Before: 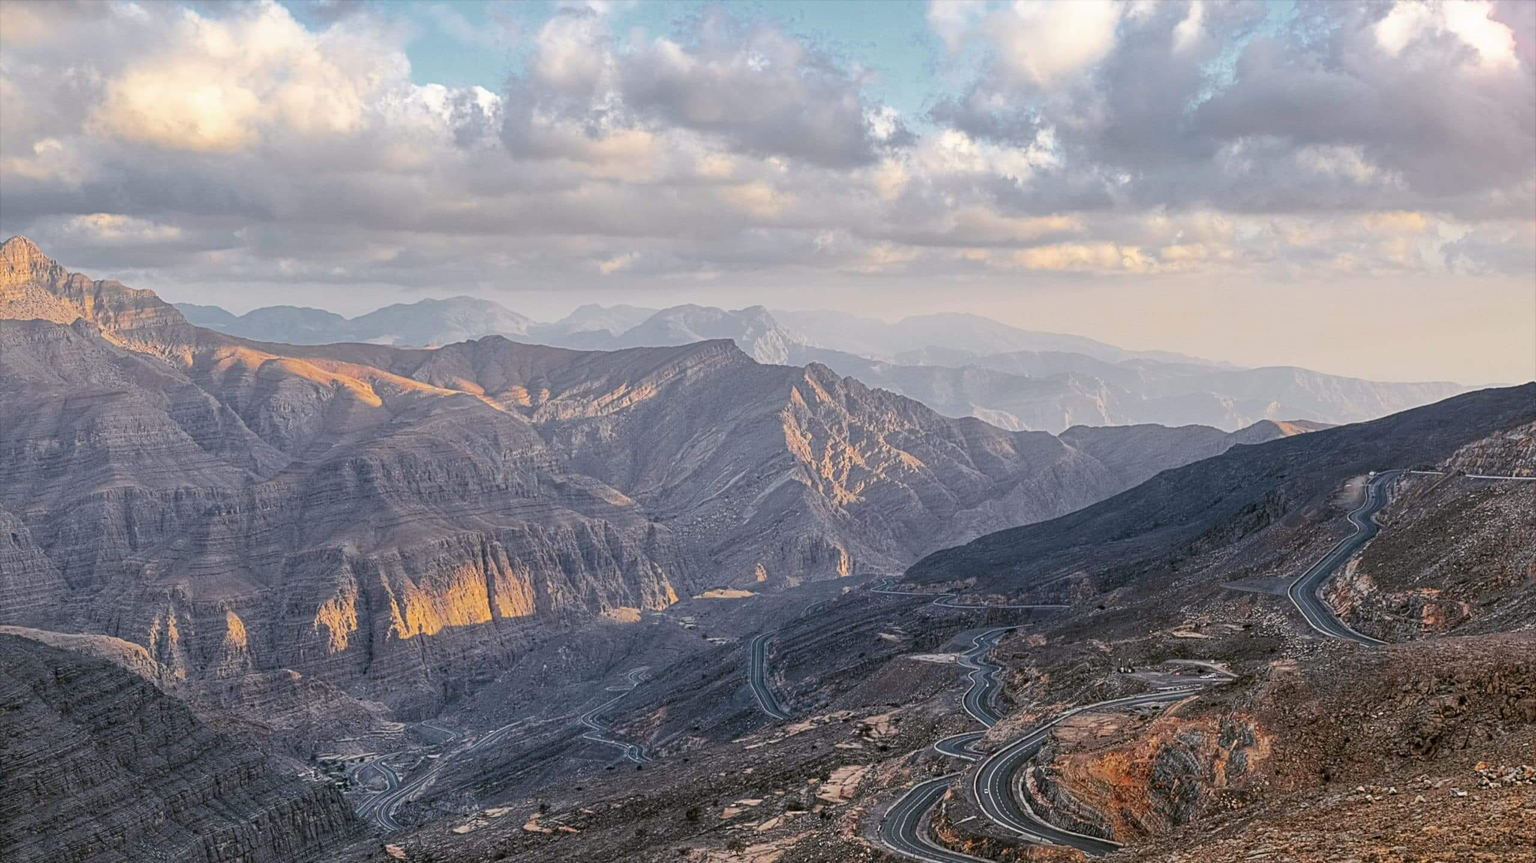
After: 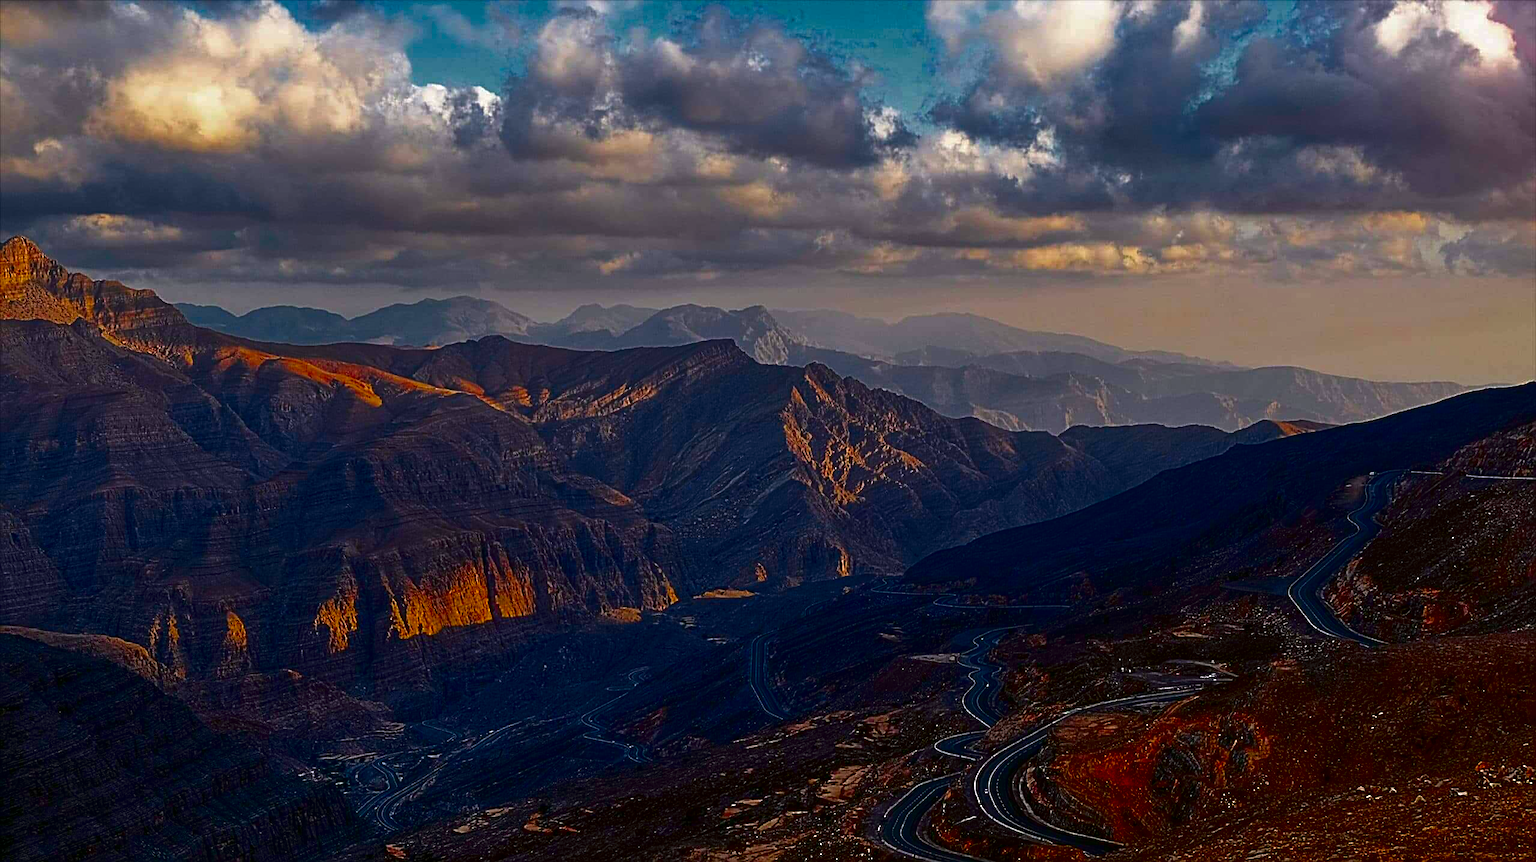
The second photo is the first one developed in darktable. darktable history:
sharpen: on, module defaults
contrast brightness saturation: brightness -1, saturation 1
